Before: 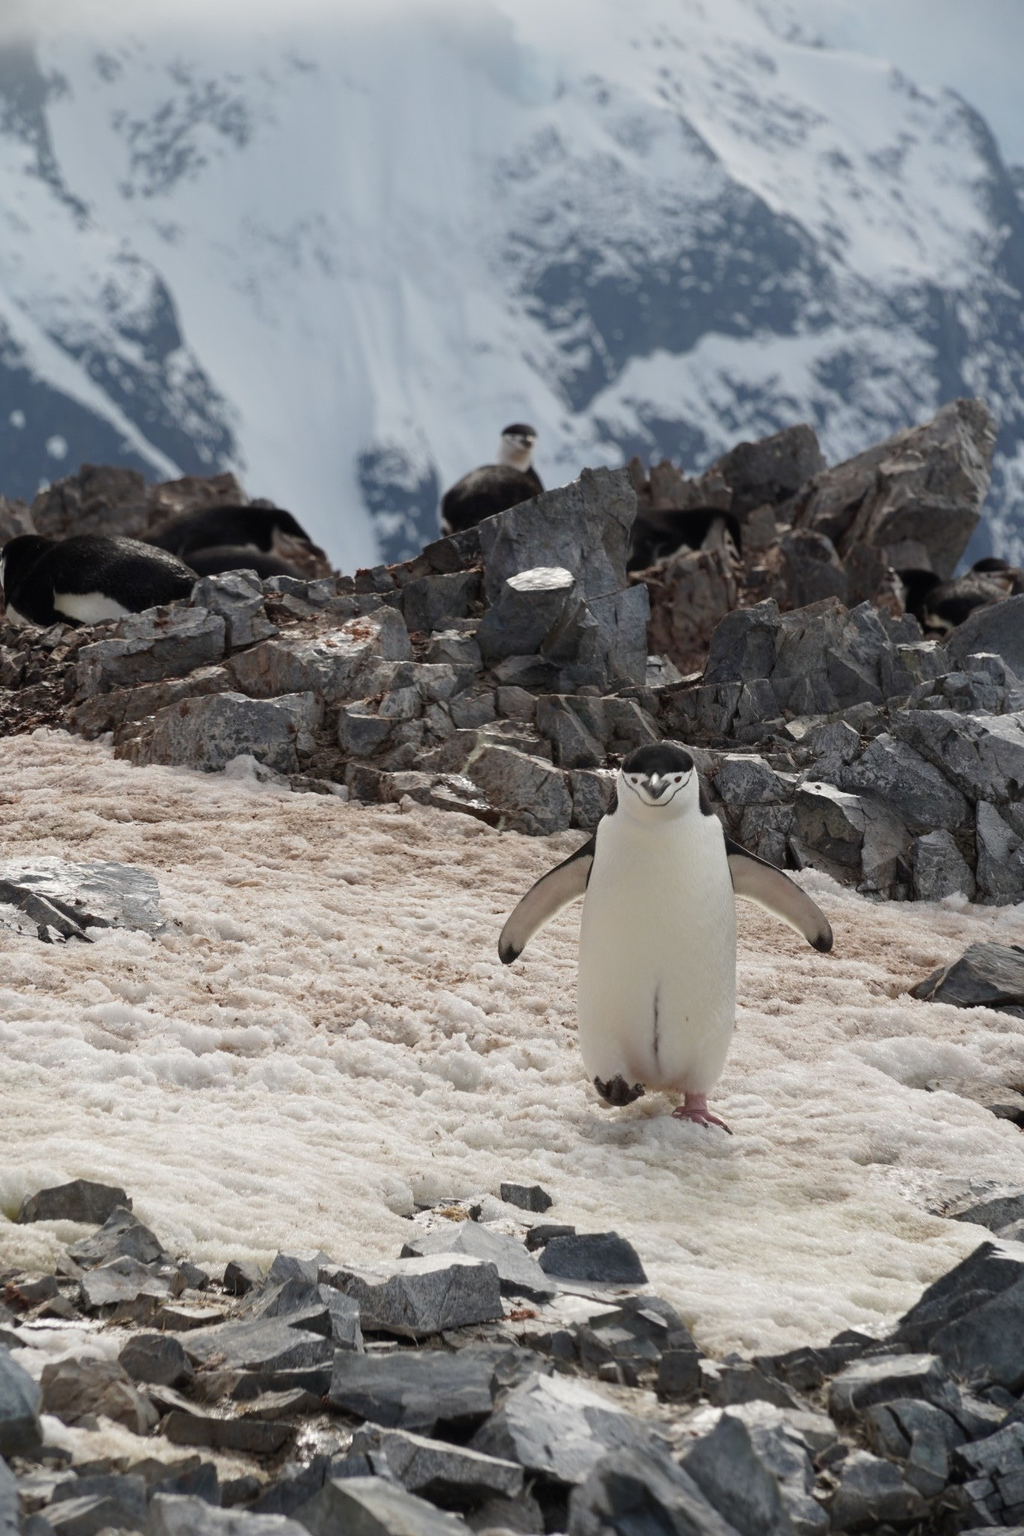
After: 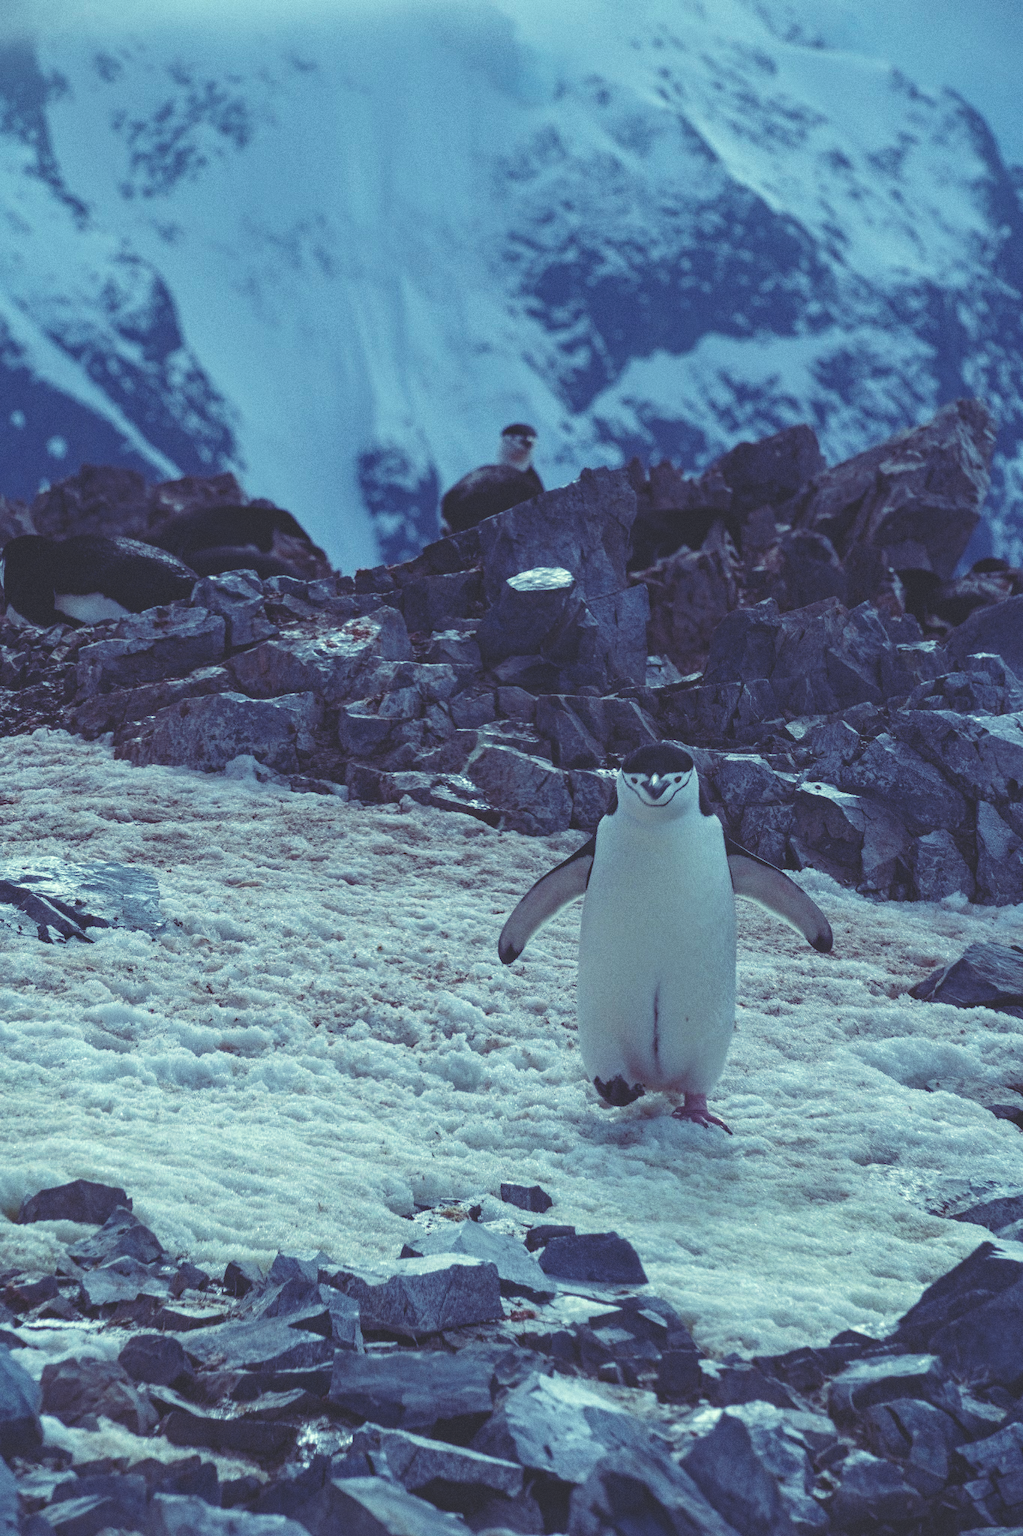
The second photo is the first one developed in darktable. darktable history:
local contrast: detail 110%
haze removal: compatibility mode true, adaptive false
rgb curve: curves: ch0 [(0, 0.186) (0.314, 0.284) (0.576, 0.466) (0.805, 0.691) (0.936, 0.886)]; ch1 [(0, 0.186) (0.314, 0.284) (0.581, 0.534) (0.771, 0.746) (0.936, 0.958)]; ch2 [(0, 0.216) (0.275, 0.39) (1, 1)], mode RGB, independent channels, compensate middle gray true, preserve colors none
grain: coarseness 0.09 ISO
